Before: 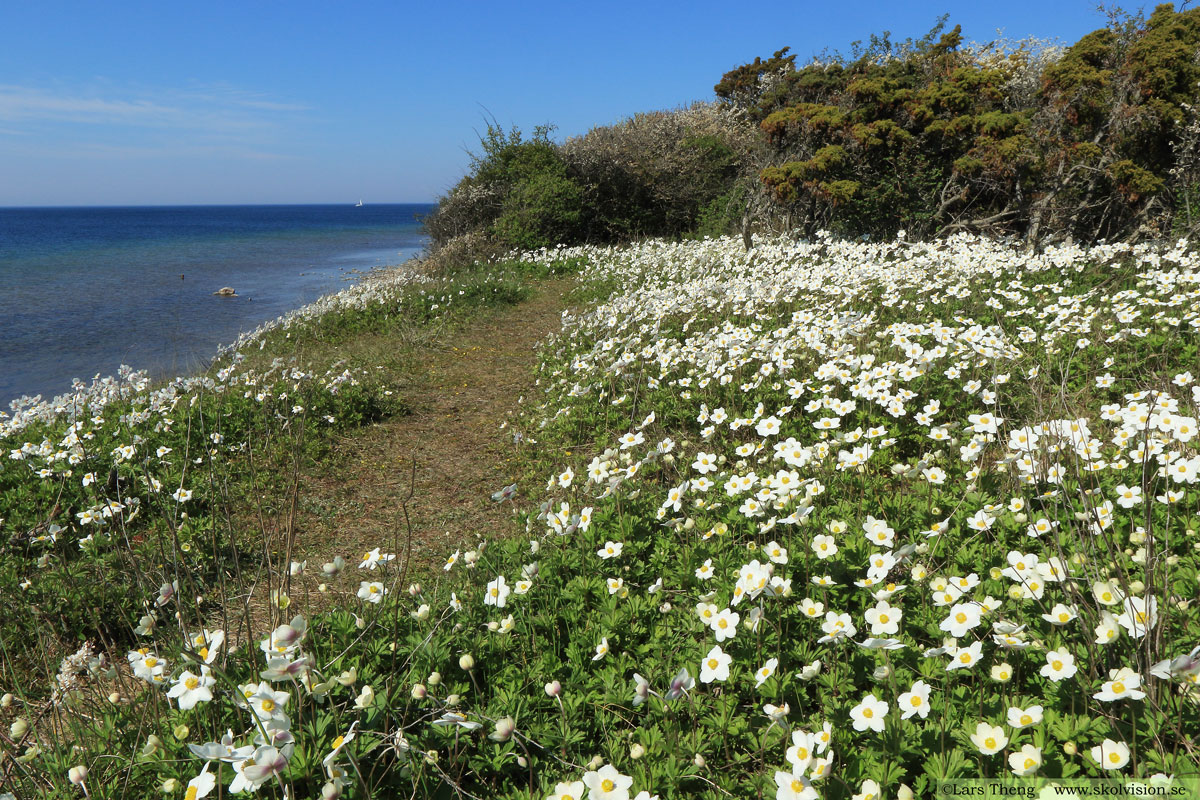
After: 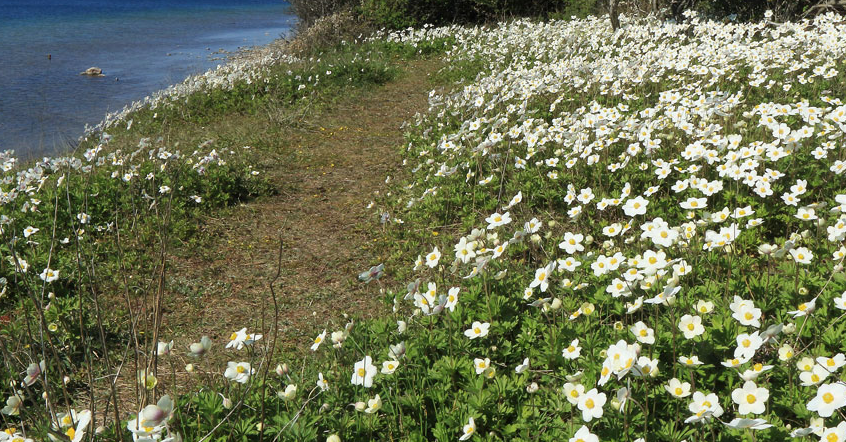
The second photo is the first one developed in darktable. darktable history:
rotate and perspective: automatic cropping off
crop: left 11.123%, top 27.61%, right 18.3%, bottom 17.034%
